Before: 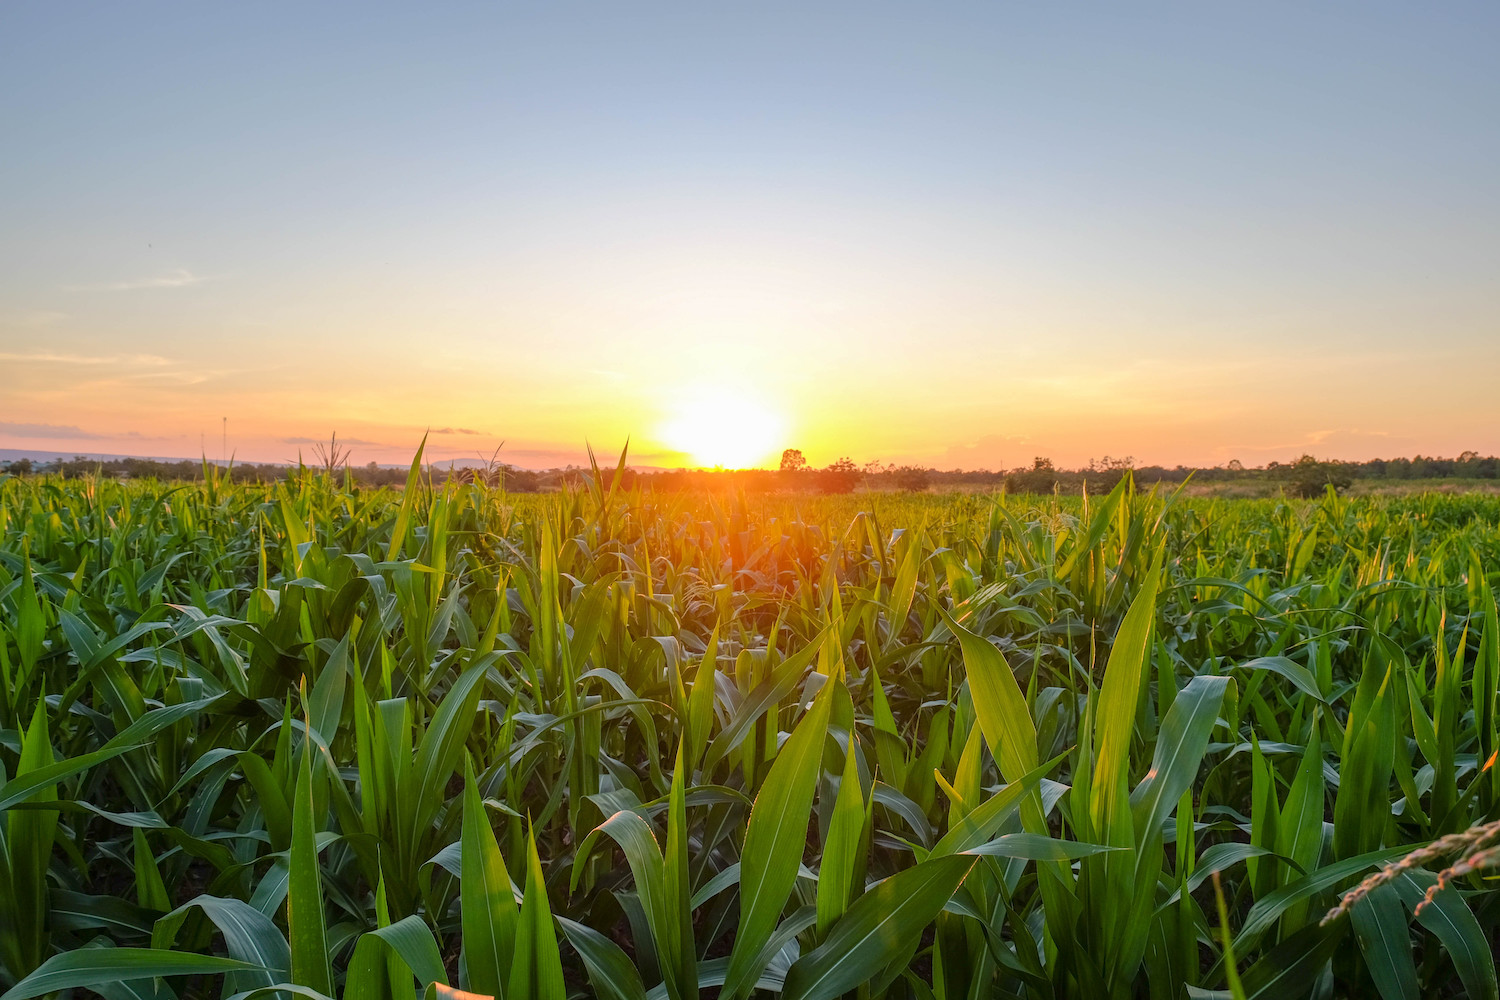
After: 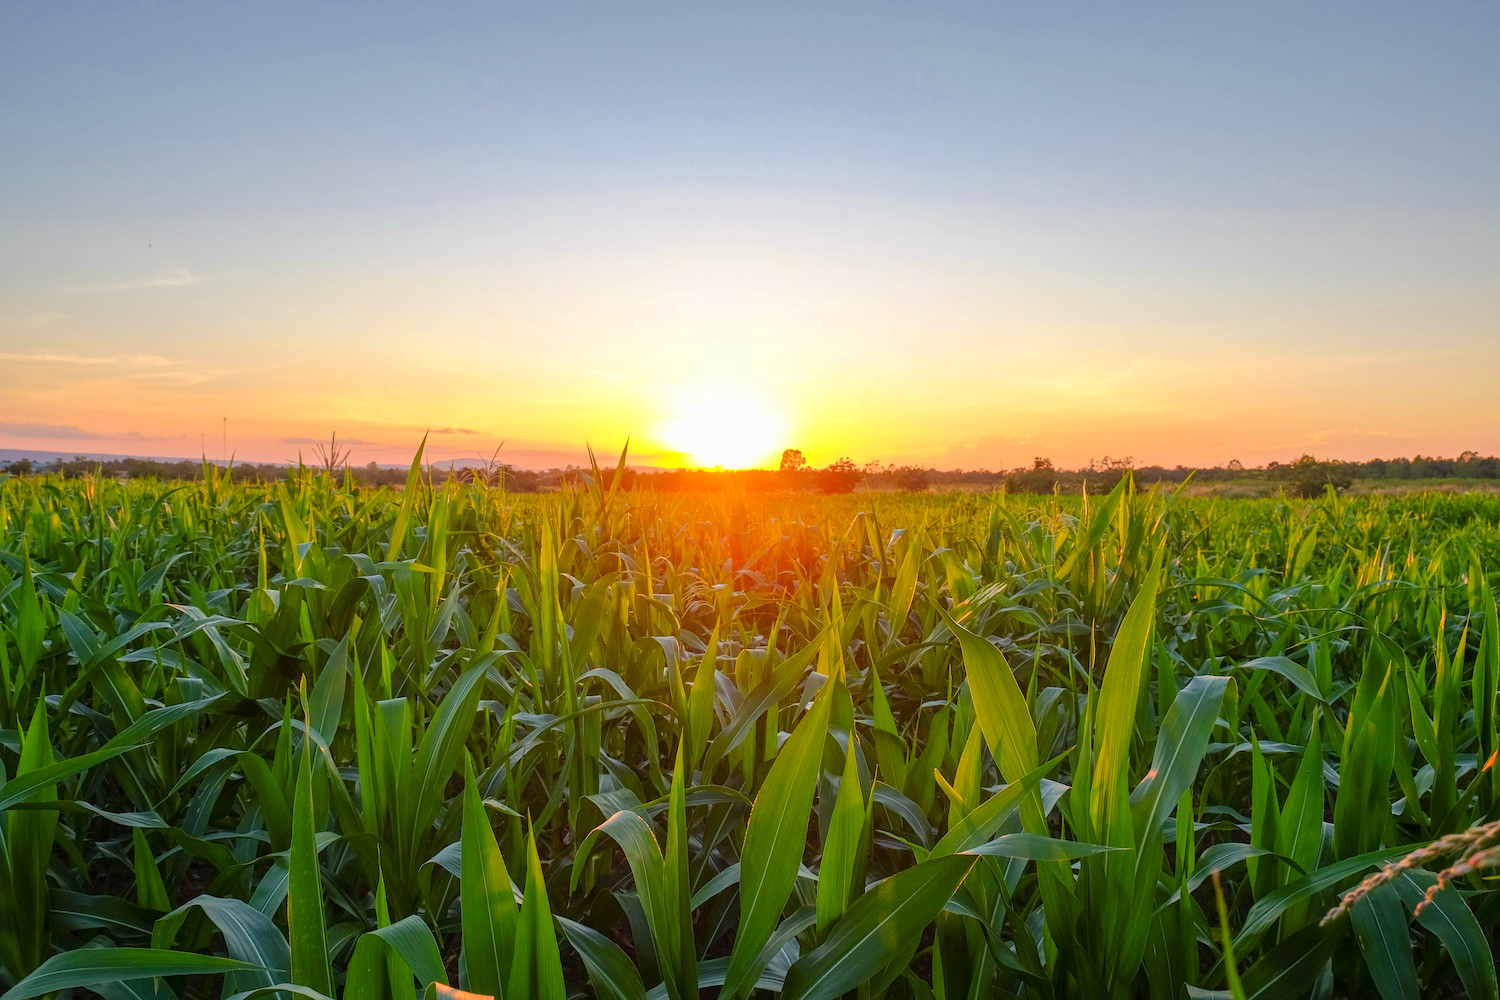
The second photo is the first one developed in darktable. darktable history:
color zones: curves: ch0 [(0, 0.613) (0.01, 0.613) (0.245, 0.448) (0.498, 0.529) (0.642, 0.665) (0.879, 0.777) (0.99, 0.613)]; ch1 [(0, 0.272) (0.219, 0.127) (0.724, 0.346)], mix -128.97%
